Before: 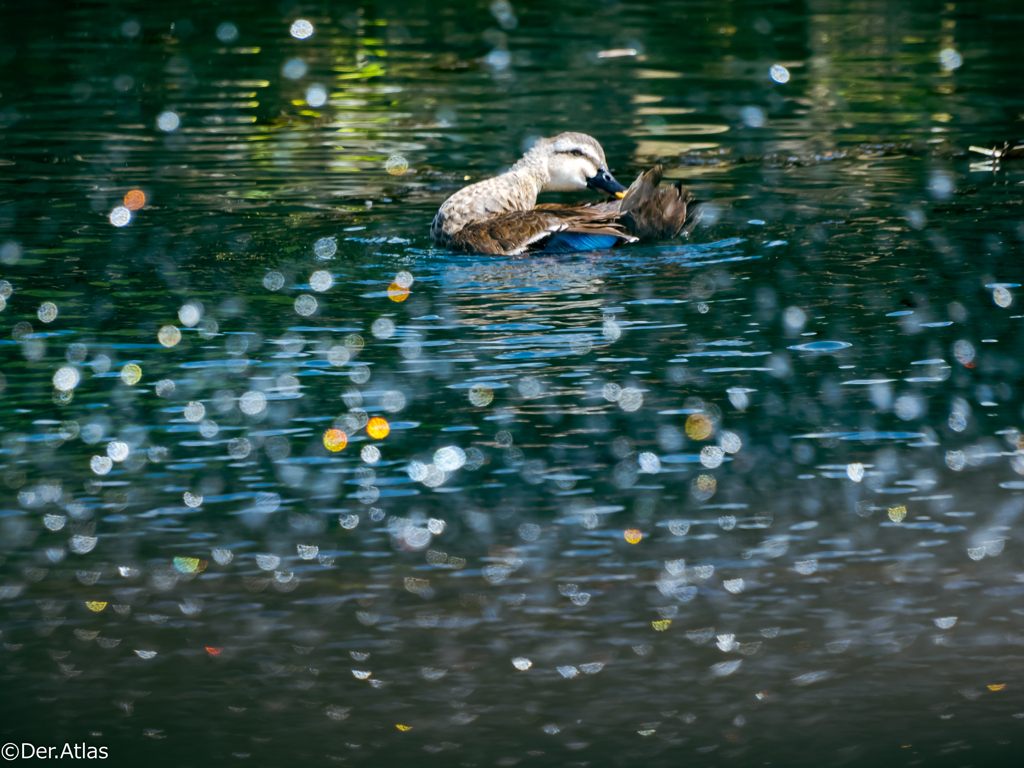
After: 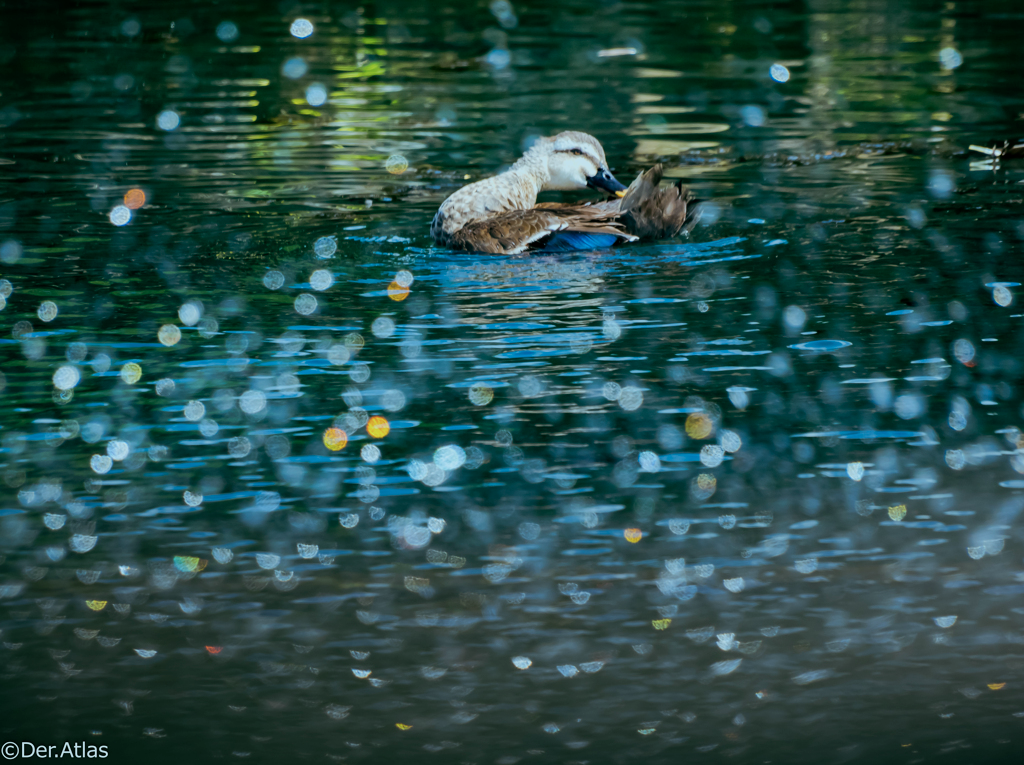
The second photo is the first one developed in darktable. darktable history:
filmic rgb: black relative exposure -16 EV, white relative exposure 4 EV, target black luminance 0%, hardness 7.53, latitude 72.63%, contrast 0.896, highlights saturation mix 10.89%, shadows ↔ highlights balance -0.37%, color science v6 (2022)
color correction: highlights a* -10.09, highlights b* -9.98
color zones: curves: ch1 [(0, 0.469) (0.001, 0.469) (0.12, 0.446) (0.248, 0.469) (0.5, 0.5) (0.748, 0.5) (0.999, 0.469) (1, 0.469)]
crop: top 0.182%, bottom 0.132%
